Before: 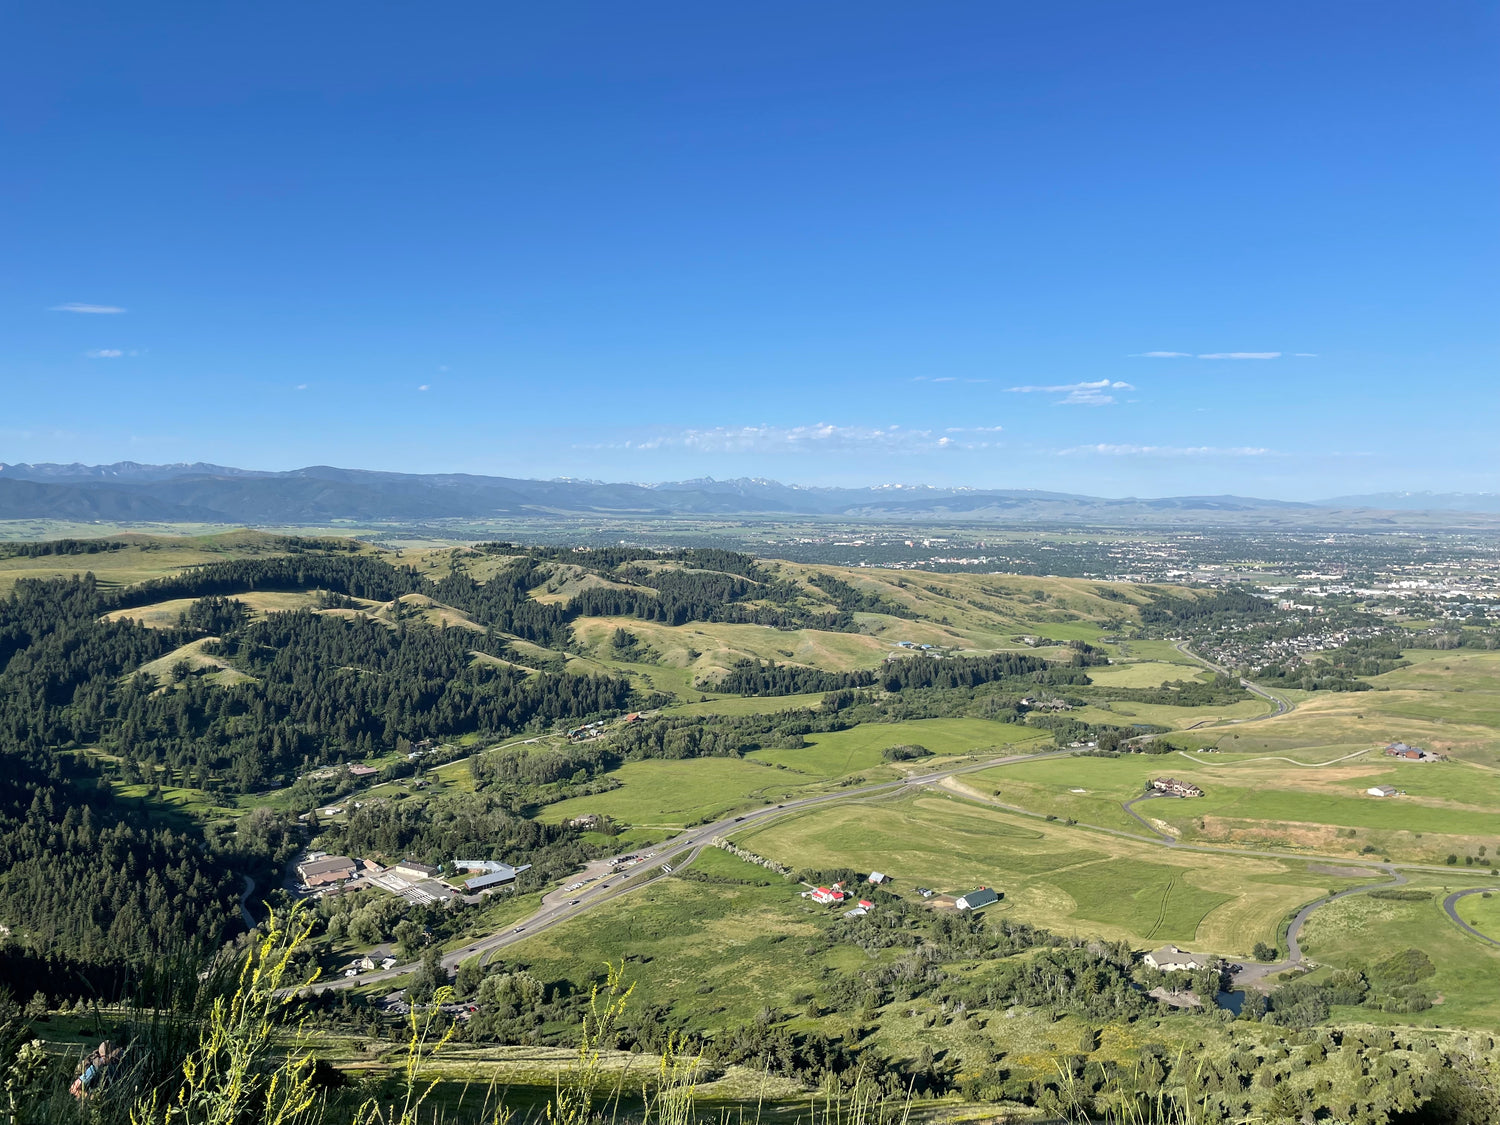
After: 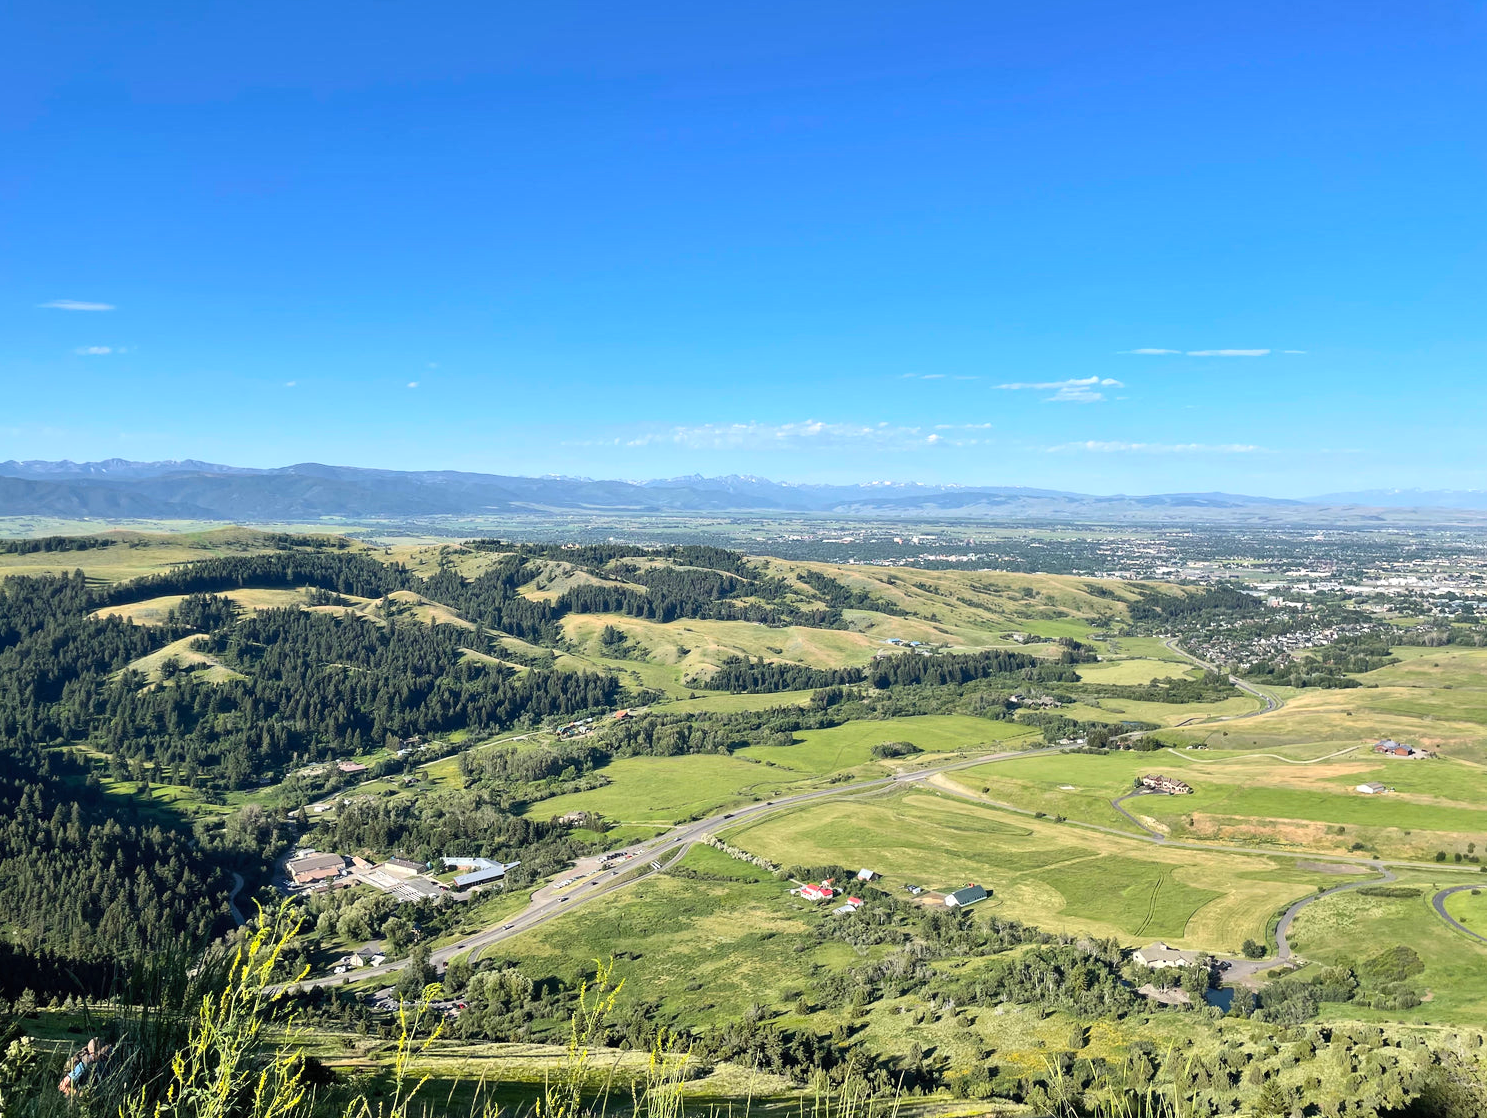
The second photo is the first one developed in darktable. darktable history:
shadows and highlights: shadows 12.07, white point adjustment 1.34, soften with gaussian
contrast brightness saturation: contrast 0.2, brightness 0.163, saturation 0.217
crop and rotate: left 0.82%, top 0.314%, bottom 0.255%
